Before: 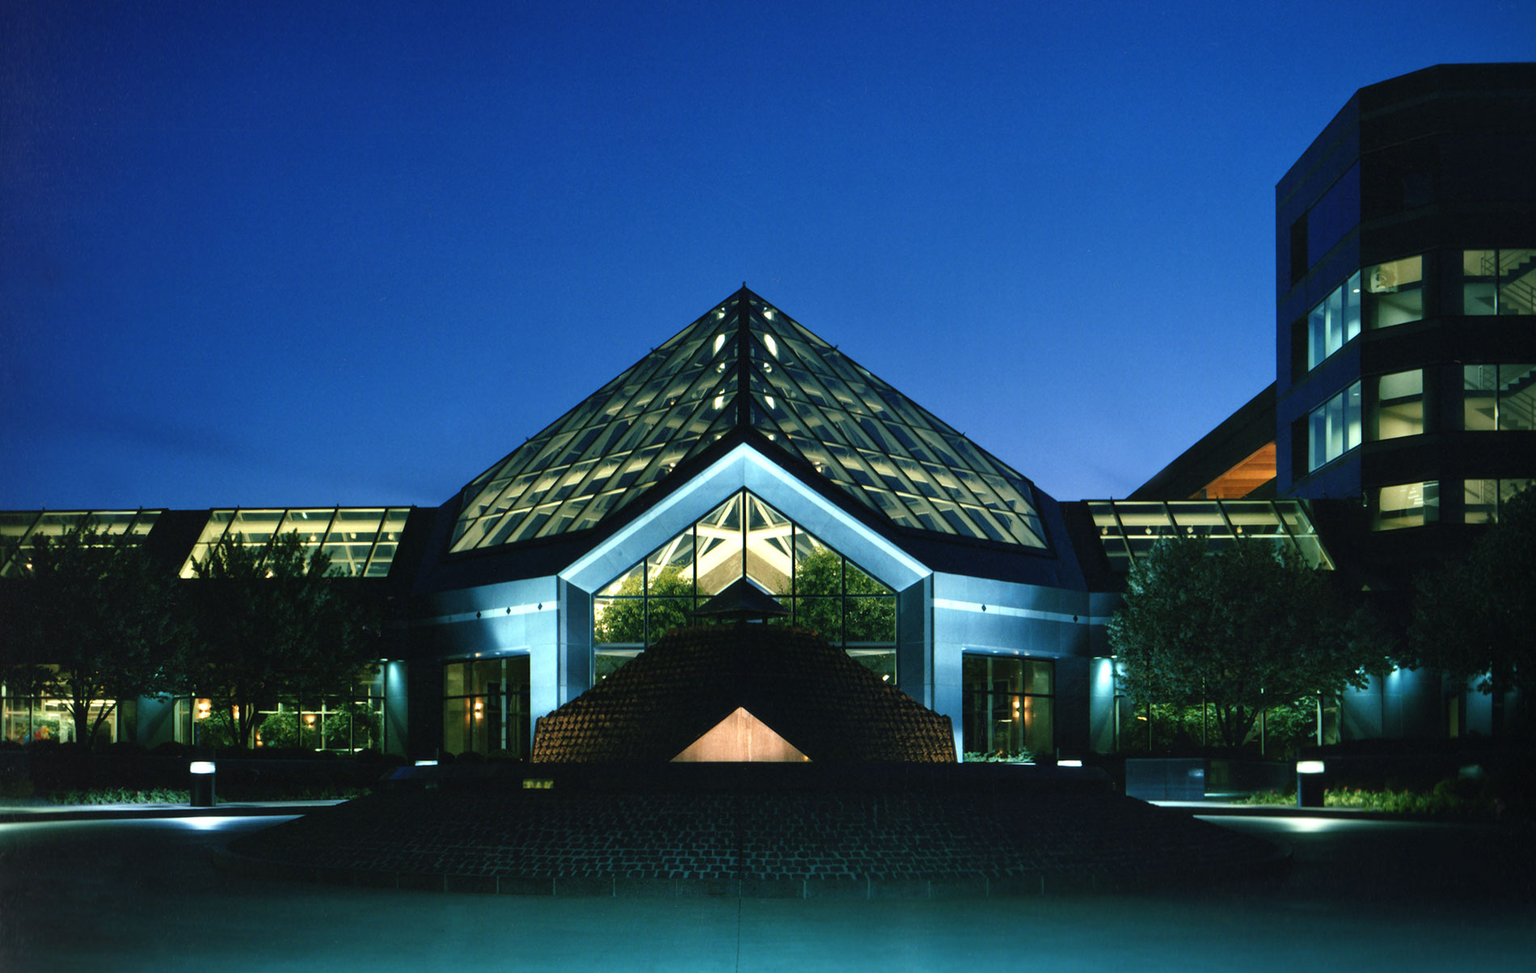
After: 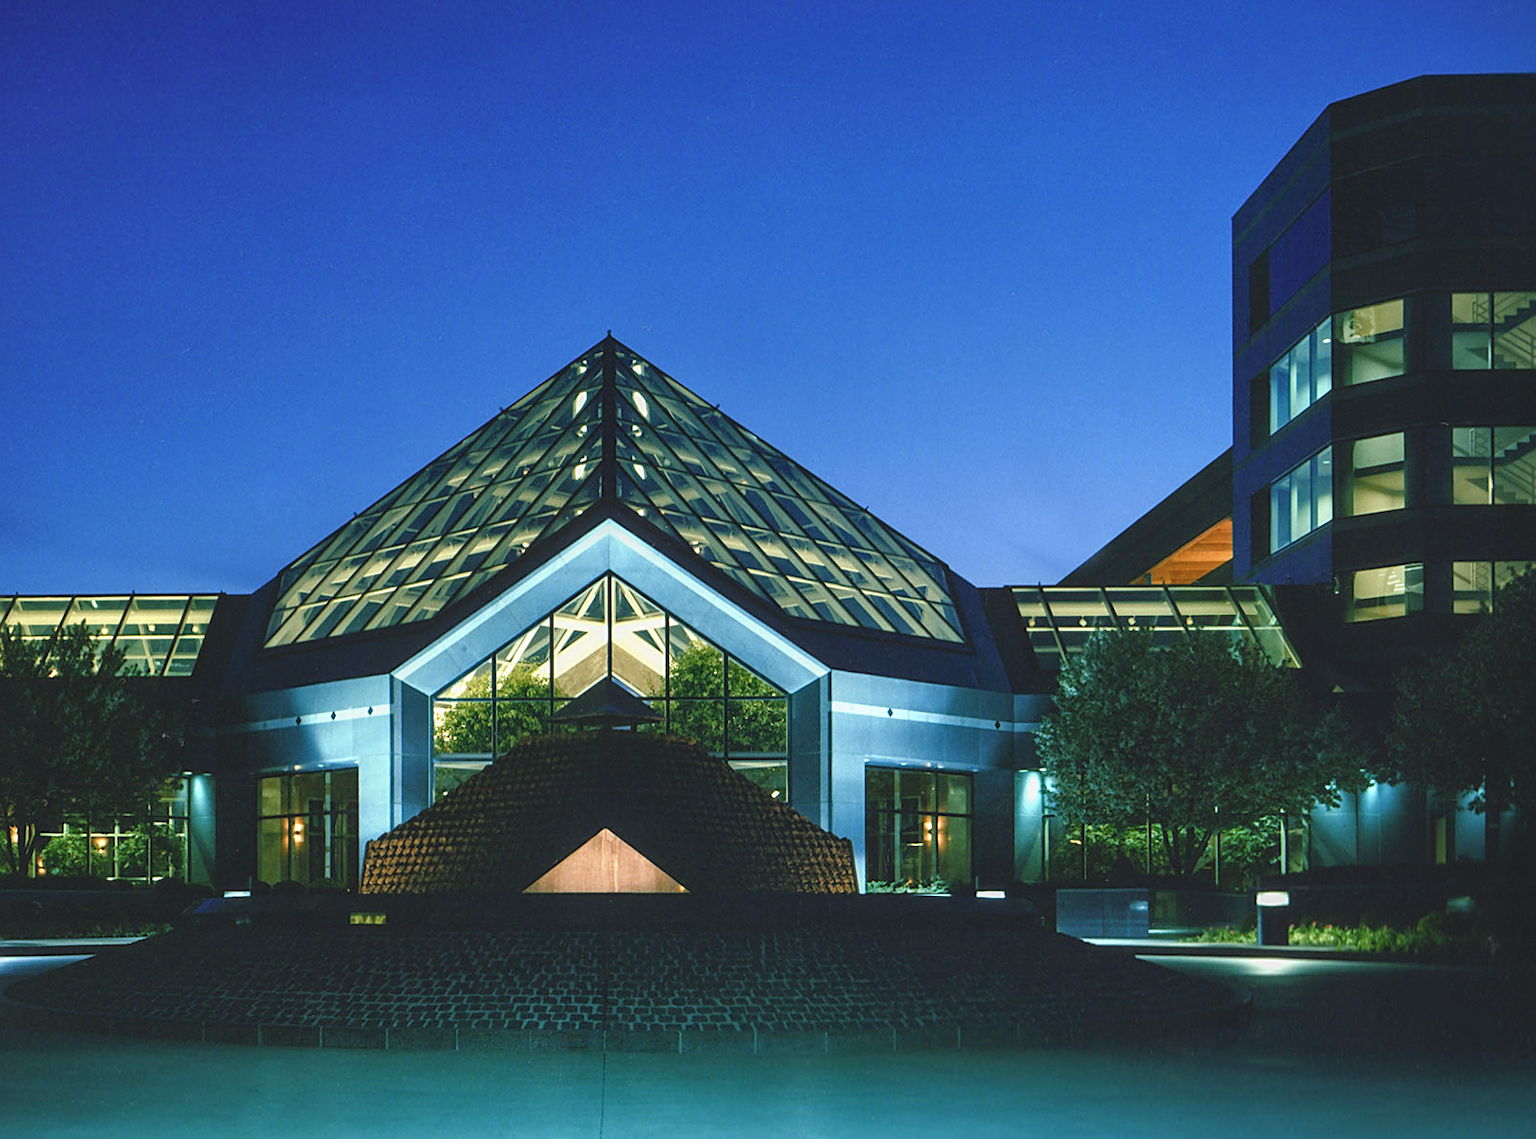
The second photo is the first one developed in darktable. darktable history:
sharpen: on, module defaults
local contrast: on, module defaults
color balance rgb: perceptual saturation grading › global saturation 20%, perceptual saturation grading › highlights -25%, perceptual saturation grading › shadows 25%
crop and rotate: left 14.584%
shadows and highlights: shadows 25, highlights -25
exposure: exposure 0.191 EV, compensate highlight preservation false
contrast brightness saturation: contrast -0.15, brightness 0.05, saturation -0.12
